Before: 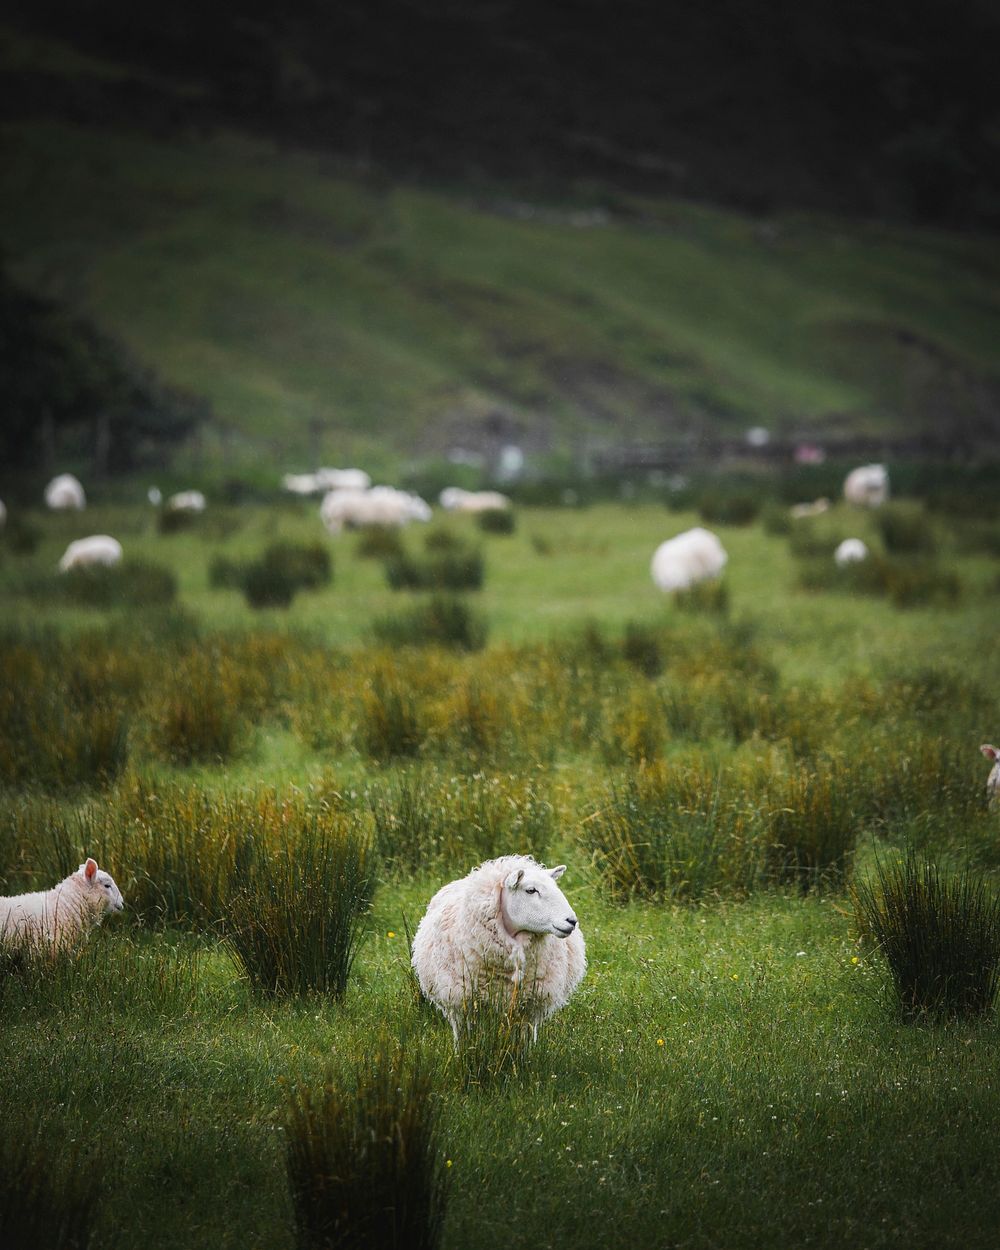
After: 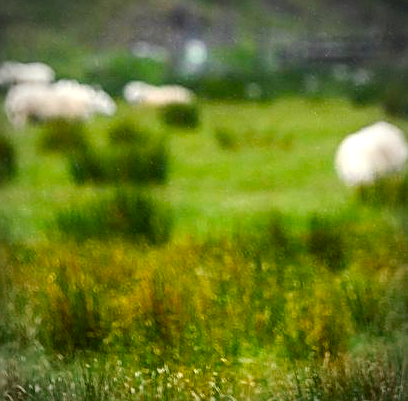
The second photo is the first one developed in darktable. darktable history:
local contrast: detail 130%
exposure: exposure 0.202 EV, compensate exposure bias true, compensate highlight preservation false
crop: left 31.676%, top 32.511%, right 27.521%, bottom 35.392%
color balance rgb: highlights gain › luminance 5.9%, highlights gain › chroma 2.558%, highlights gain › hue 91.09°, perceptual saturation grading › global saturation 20%, perceptual saturation grading › highlights -50.013%, perceptual saturation grading › shadows 30.391%
sharpen: amount 0.49
vignetting: on, module defaults
color correction: highlights b* -0.004, saturation 1.78
